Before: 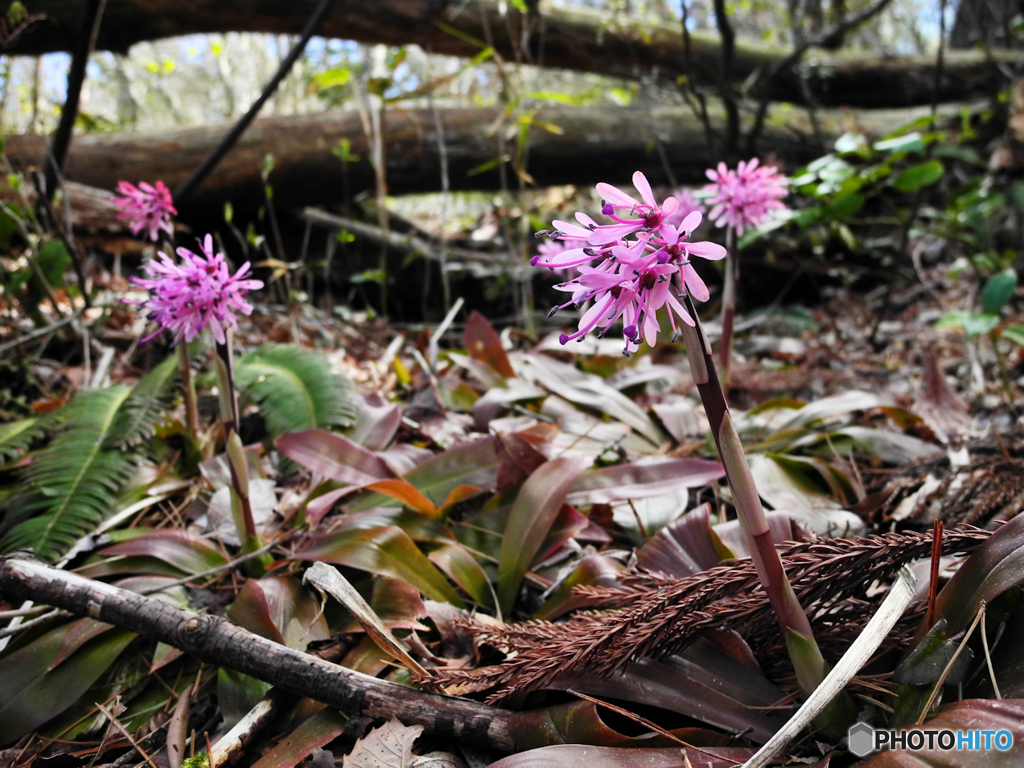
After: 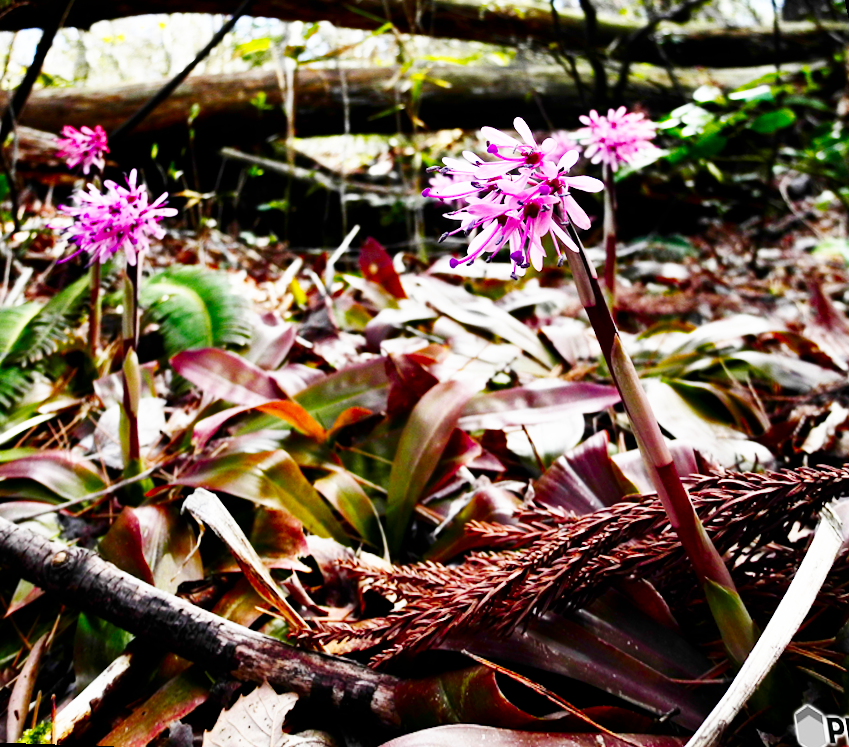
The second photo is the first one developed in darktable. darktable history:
base curve: curves: ch0 [(0, 0) (0.007, 0.004) (0.027, 0.03) (0.046, 0.07) (0.207, 0.54) (0.442, 0.872) (0.673, 0.972) (1, 1)], preserve colors none
rotate and perspective: rotation 0.72°, lens shift (vertical) -0.352, lens shift (horizontal) -0.051, crop left 0.152, crop right 0.859, crop top 0.019, crop bottom 0.964
contrast brightness saturation: brightness -0.25, saturation 0.2
